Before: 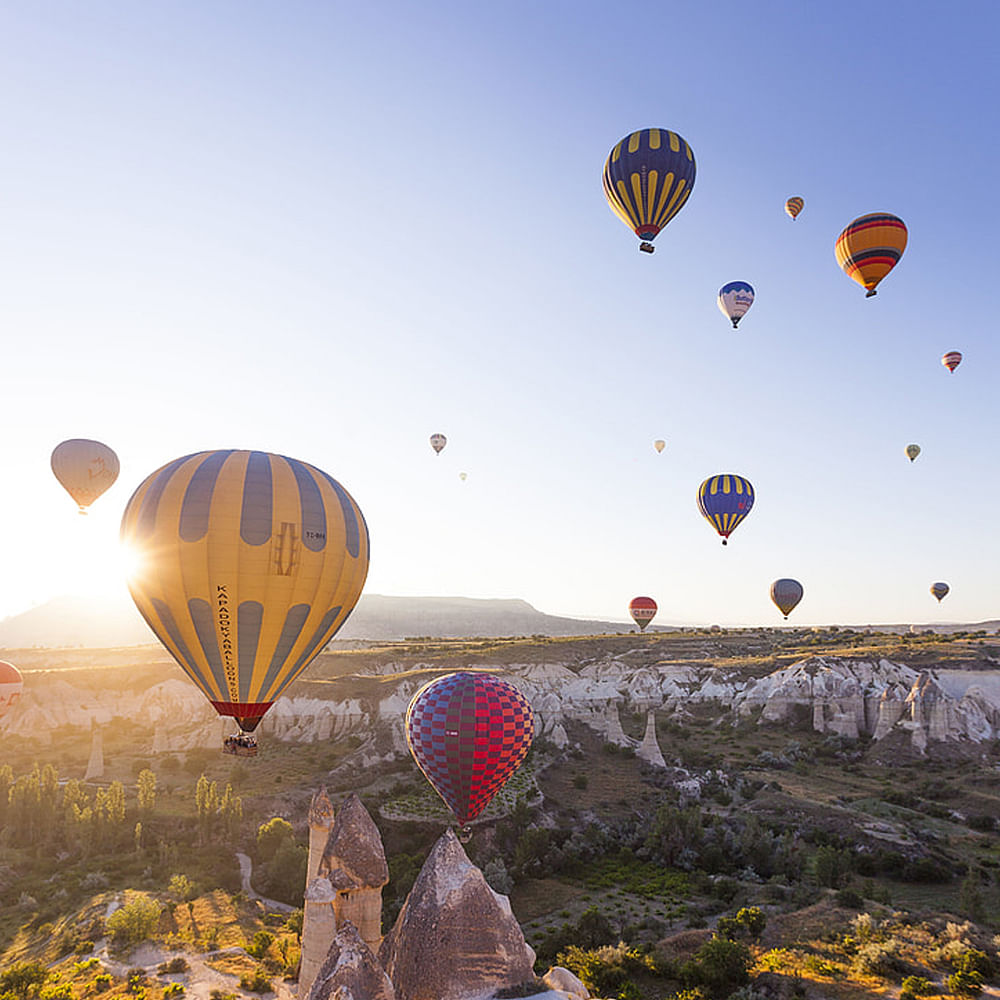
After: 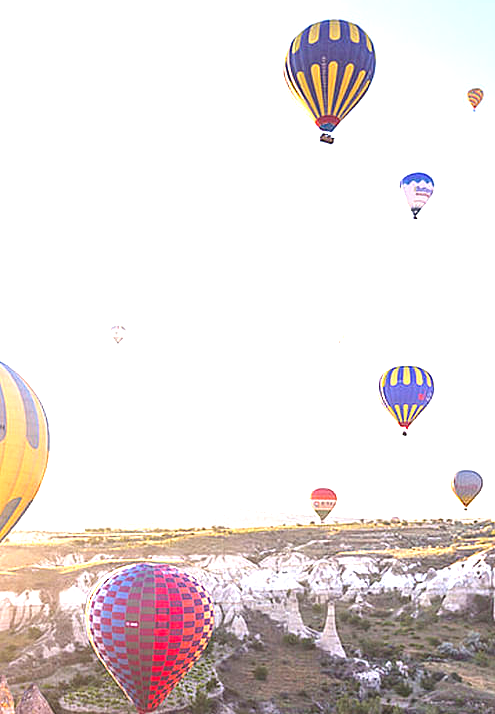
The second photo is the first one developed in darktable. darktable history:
exposure: black level correction 0.001, exposure 1.719 EV, compensate exposure bias true, compensate highlight preservation false
crop: left 32.075%, top 10.976%, right 18.355%, bottom 17.596%
